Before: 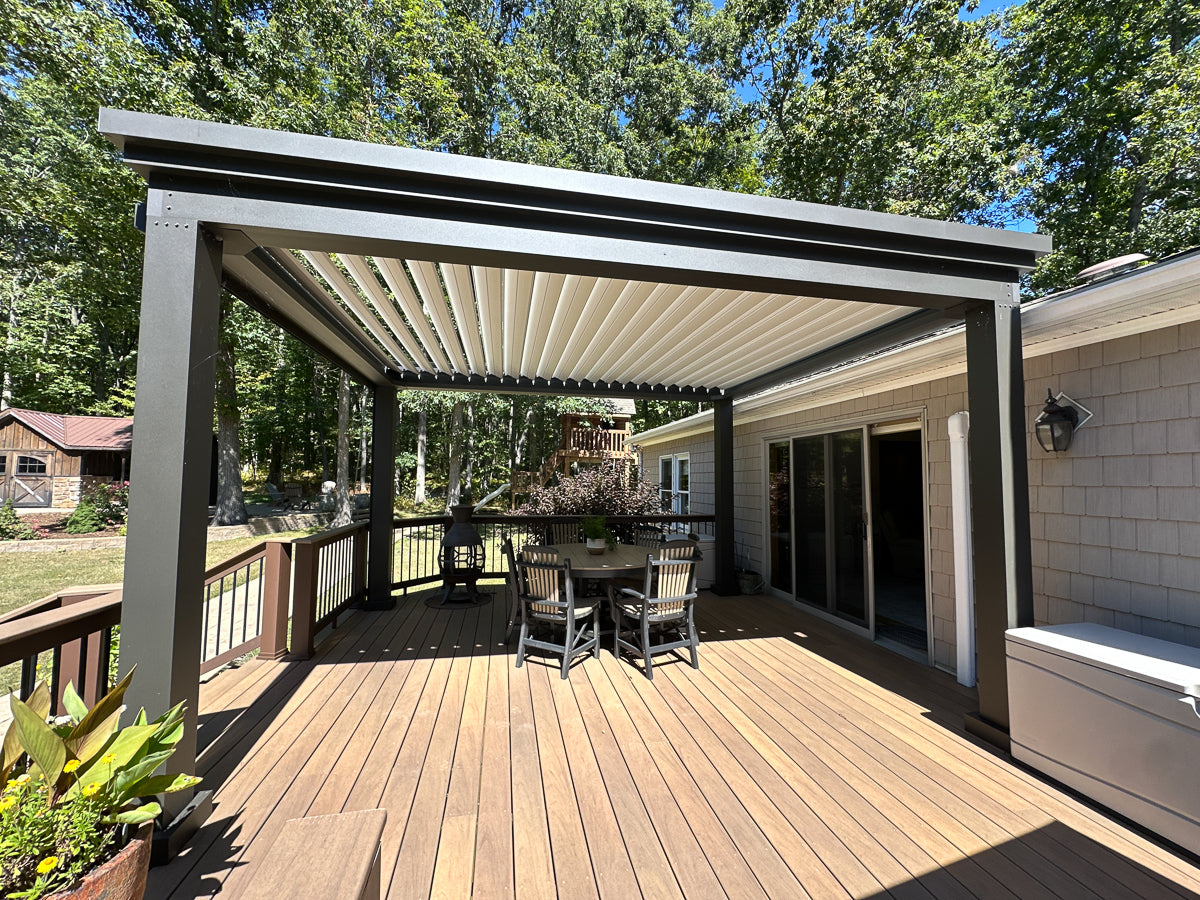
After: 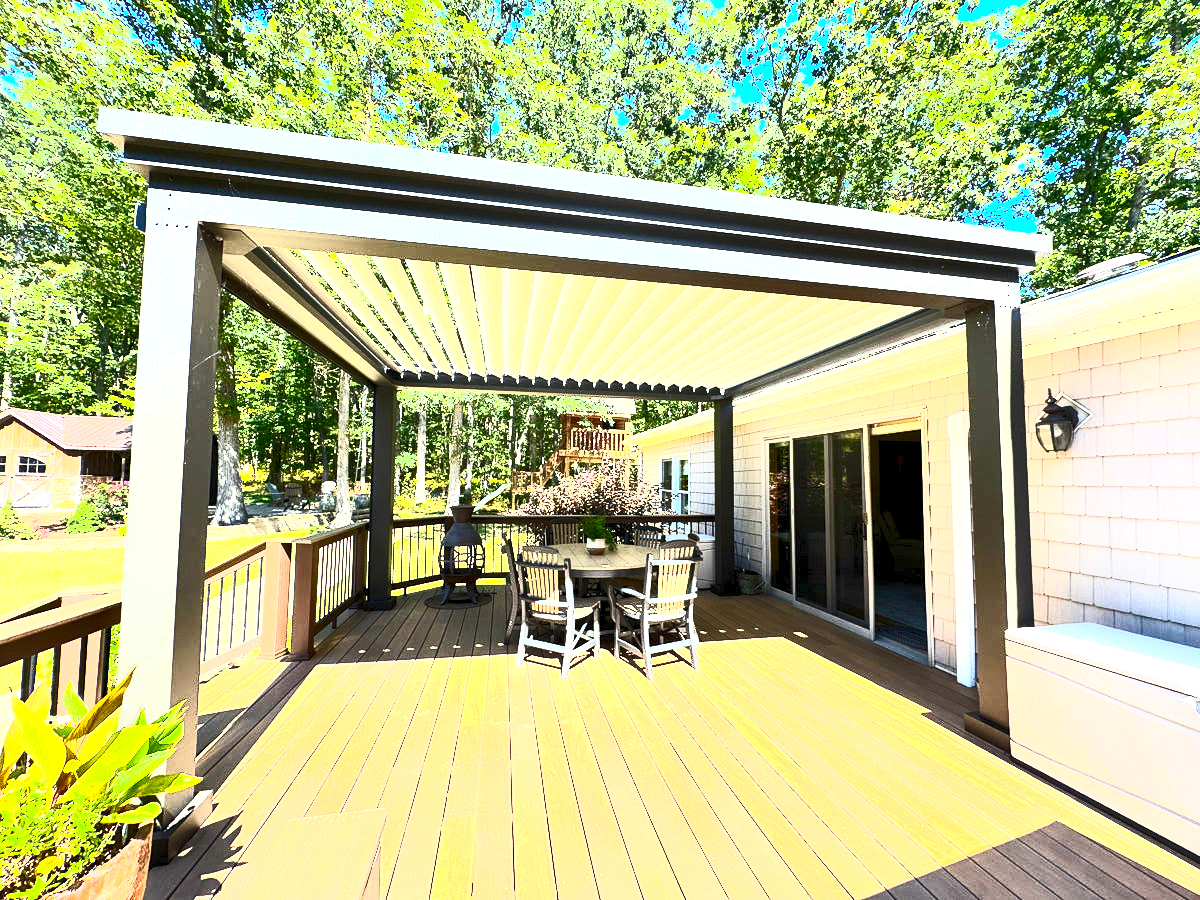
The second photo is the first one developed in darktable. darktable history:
contrast brightness saturation: contrast 0.83, brightness 0.59, saturation 0.59
local contrast: highlights 100%, shadows 100%, detail 120%, midtone range 0.2
exposure: black level correction 0.001, exposure 1.719 EV, compensate exposure bias true, compensate highlight preservation false
white balance: emerald 1
